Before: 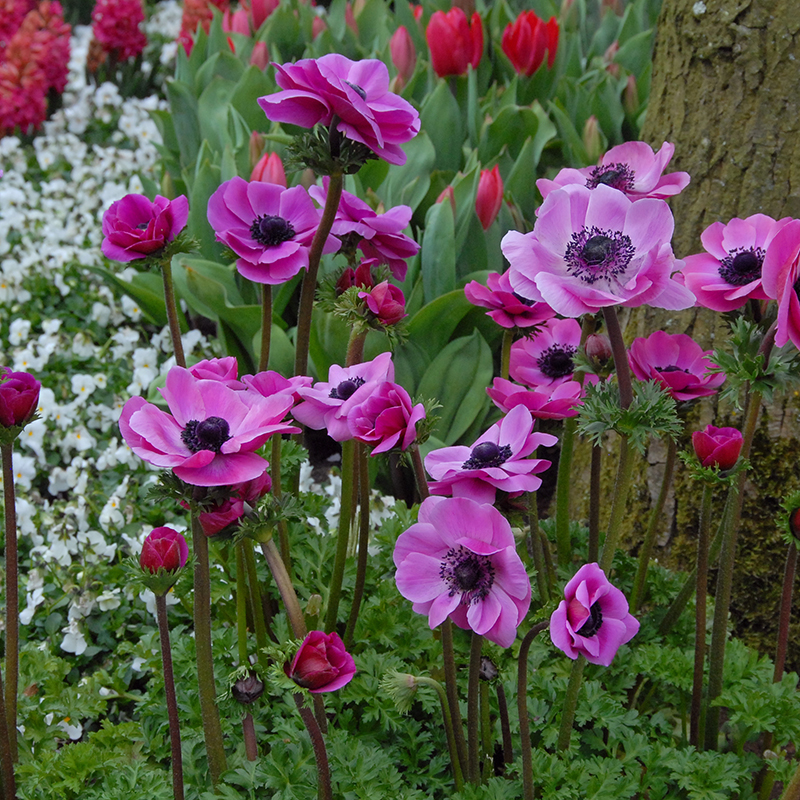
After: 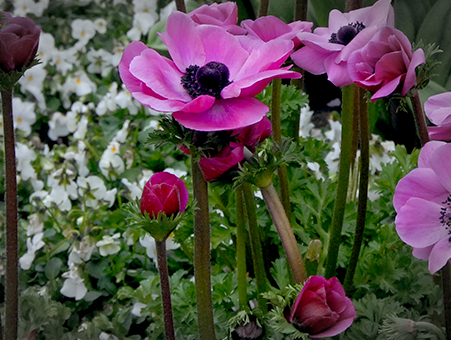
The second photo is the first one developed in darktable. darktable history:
color balance: lift [1, 0.998, 1.001, 1.002], gamma [1, 1.02, 1, 0.98], gain [1, 1.02, 1.003, 0.98]
exposure: black level correction 0.011, compensate highlight preservation false
crop: top 44.483%, right 43.593%, bottom 12.892%
vignetting: fall-off start 79.43%, saturation -0.649, width/height ratio 1.327, unbound false
